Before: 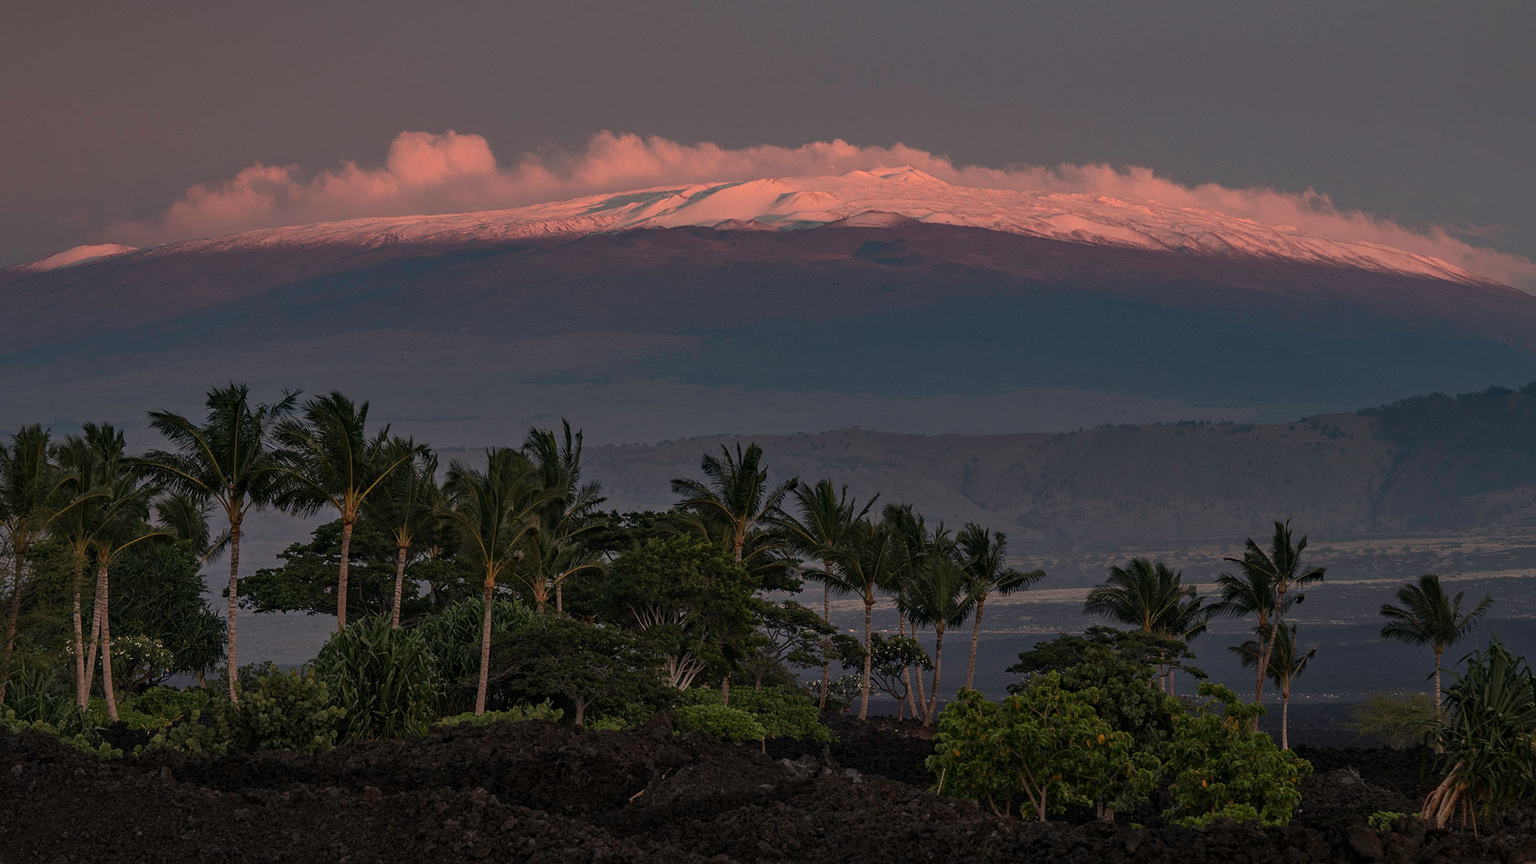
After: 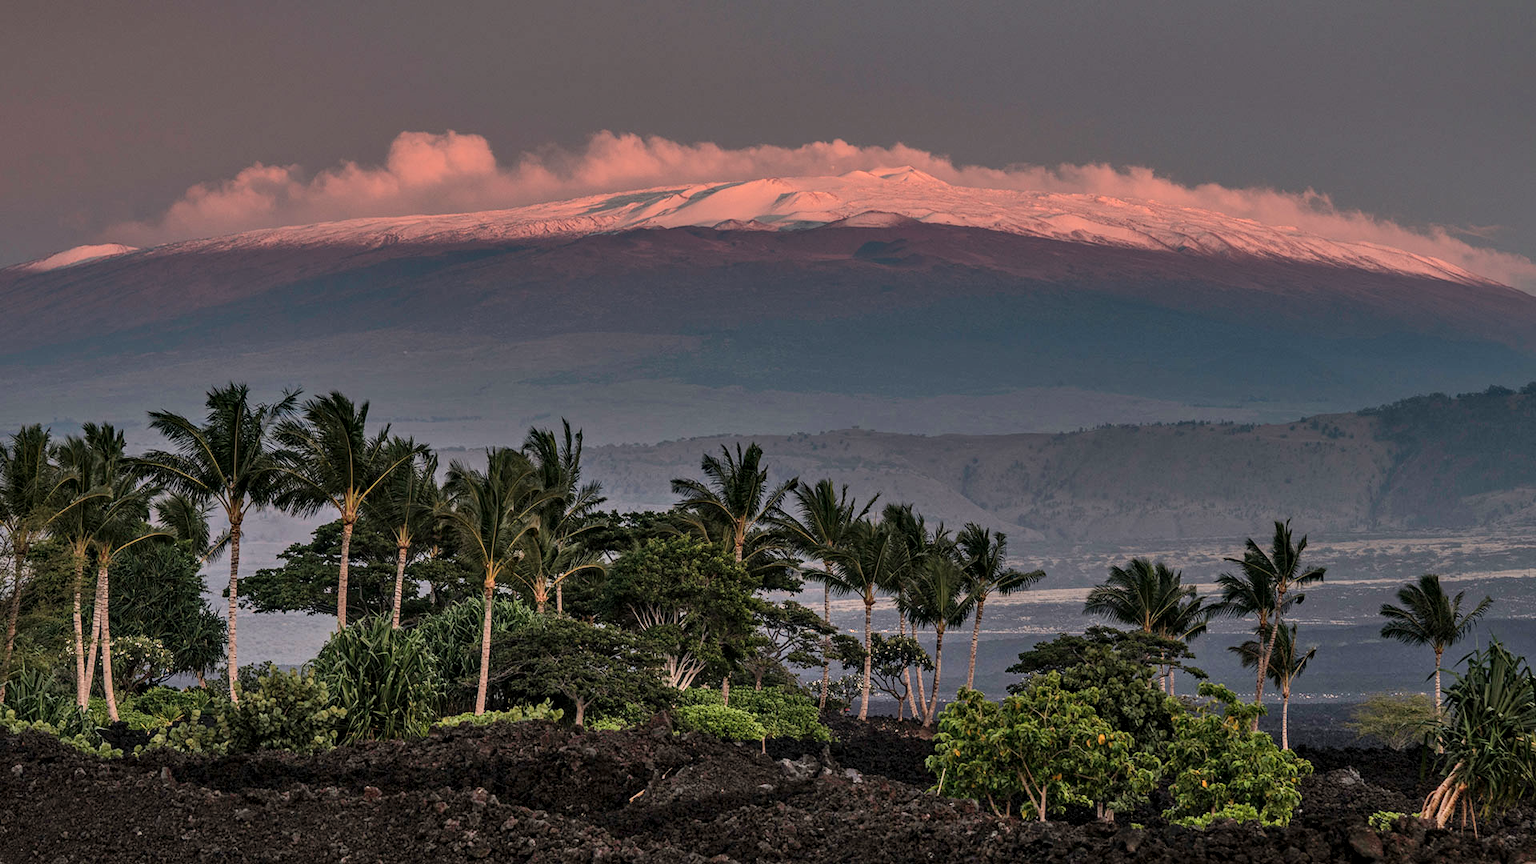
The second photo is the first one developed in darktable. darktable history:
shadows and highlights: shadows 60, soften with gaussian
local contrast: on, module defaults
